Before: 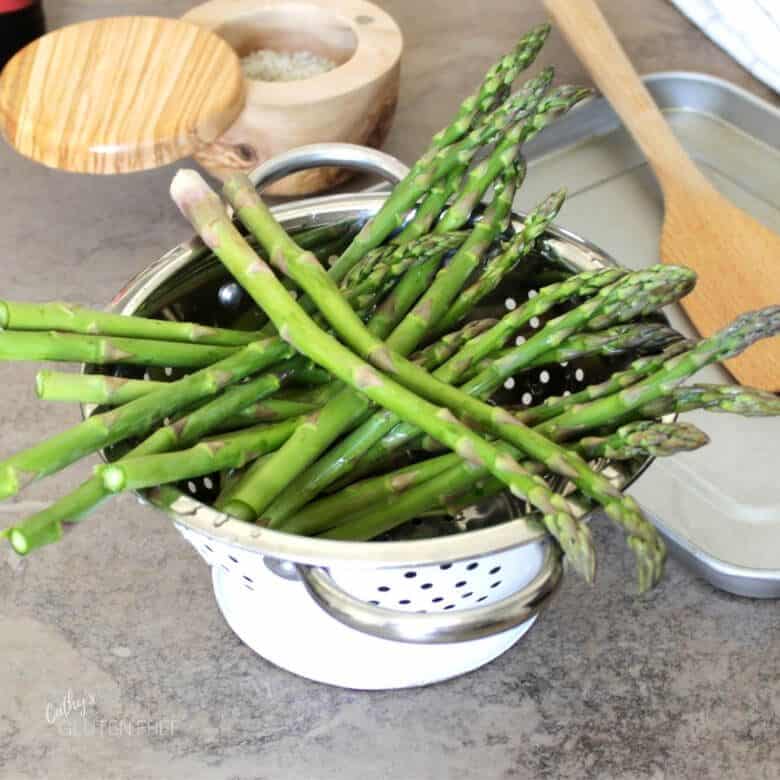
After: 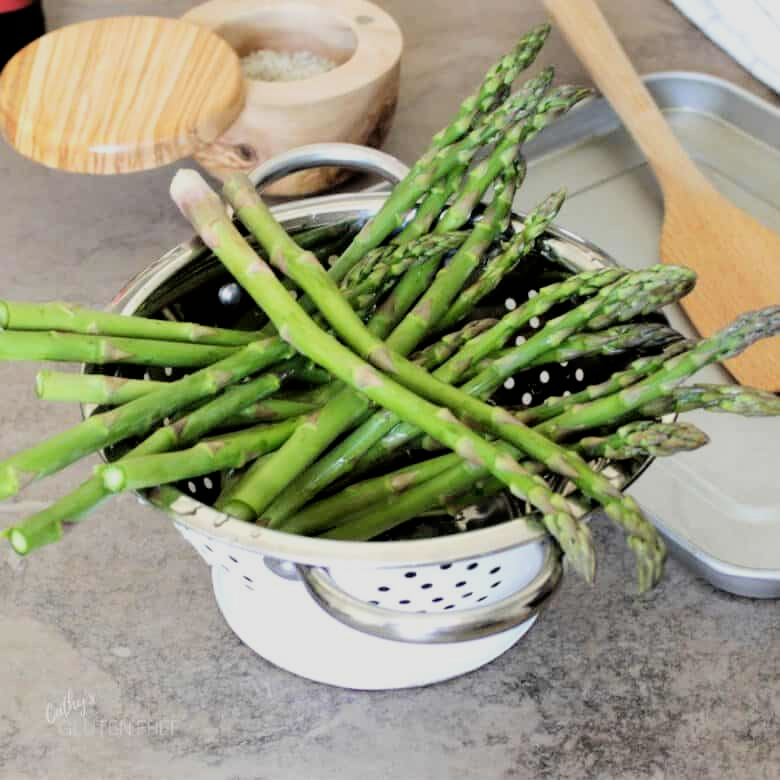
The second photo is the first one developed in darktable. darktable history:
filmic rgb: black relative exposure -7.77 EV, white relative exposure 4.44 EV, threshold 3.06 EV, hardness 3.76, latitude 50.14%, contrast 1.101, enable highlight reconstruction true
